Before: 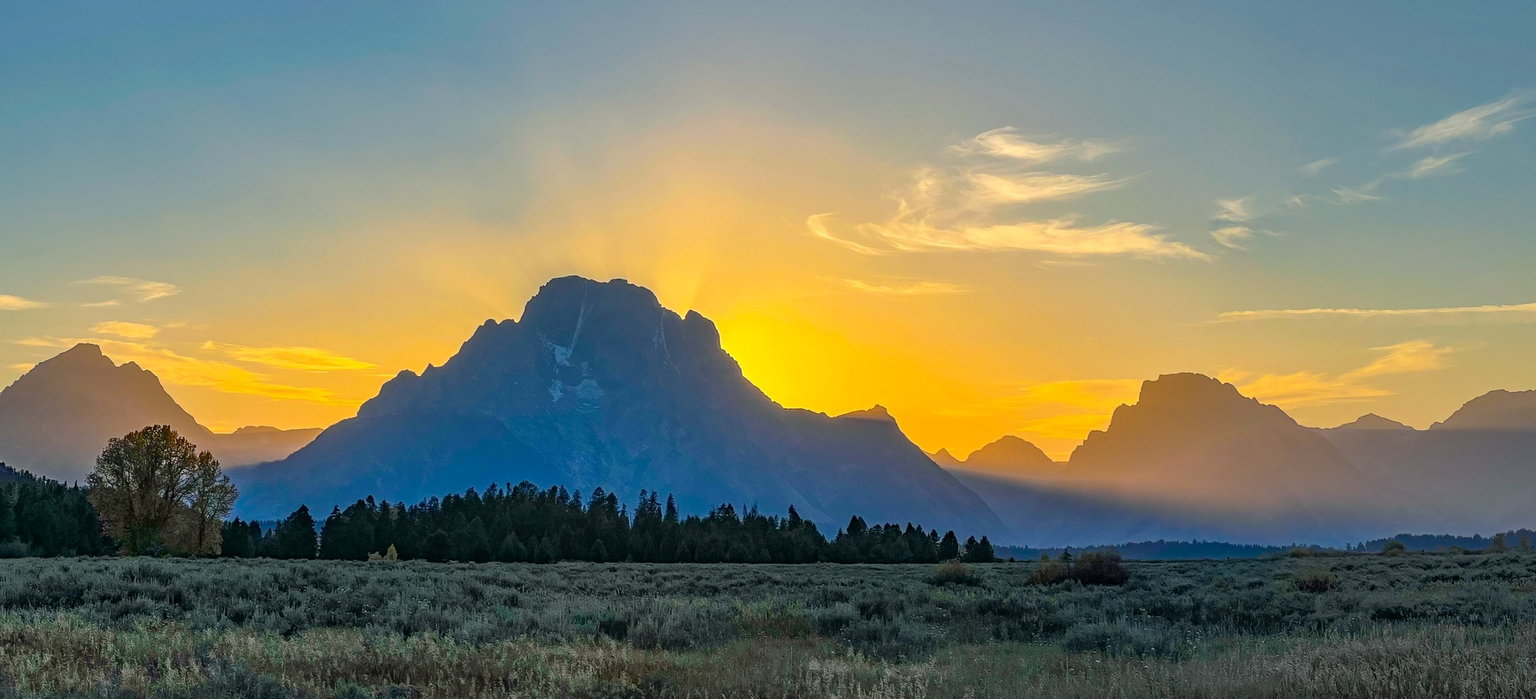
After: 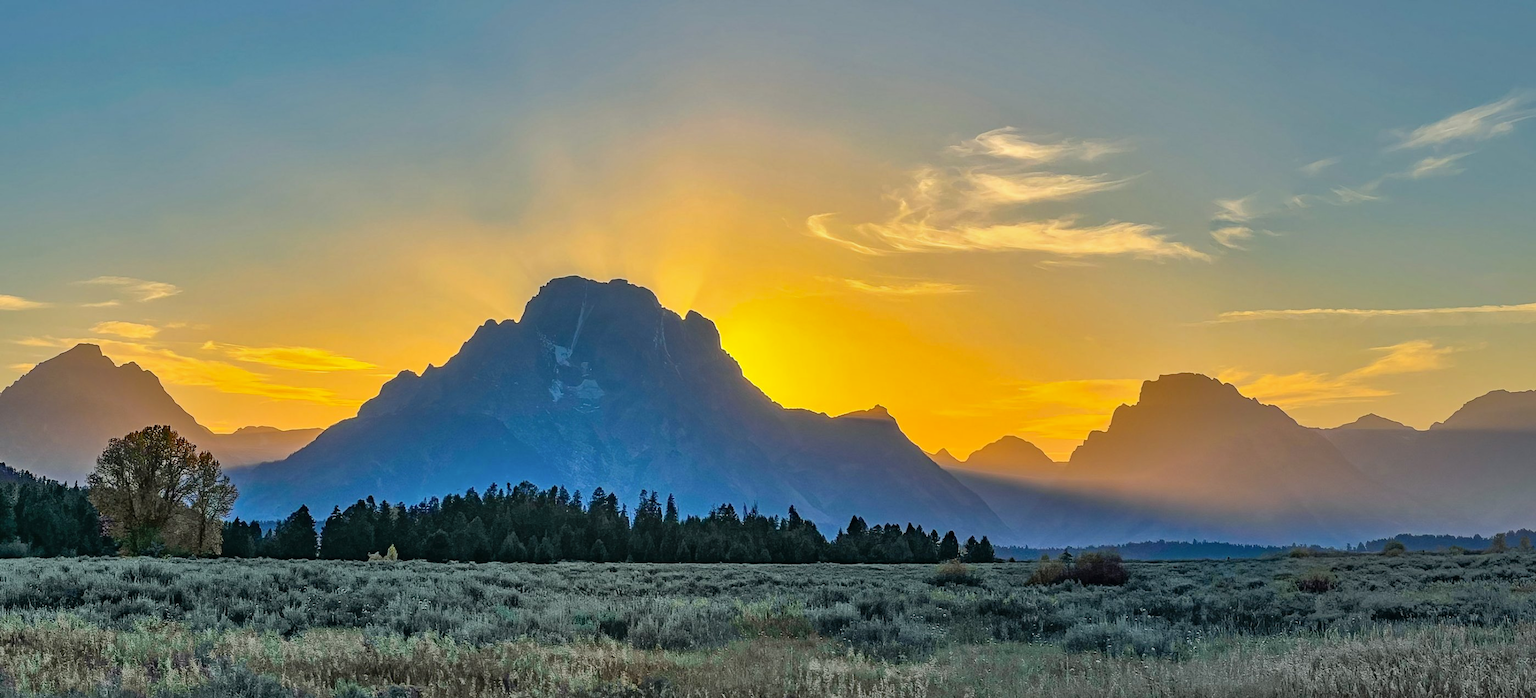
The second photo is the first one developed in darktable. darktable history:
shadows and highlights: shadows 59.67, soften with gaussian
